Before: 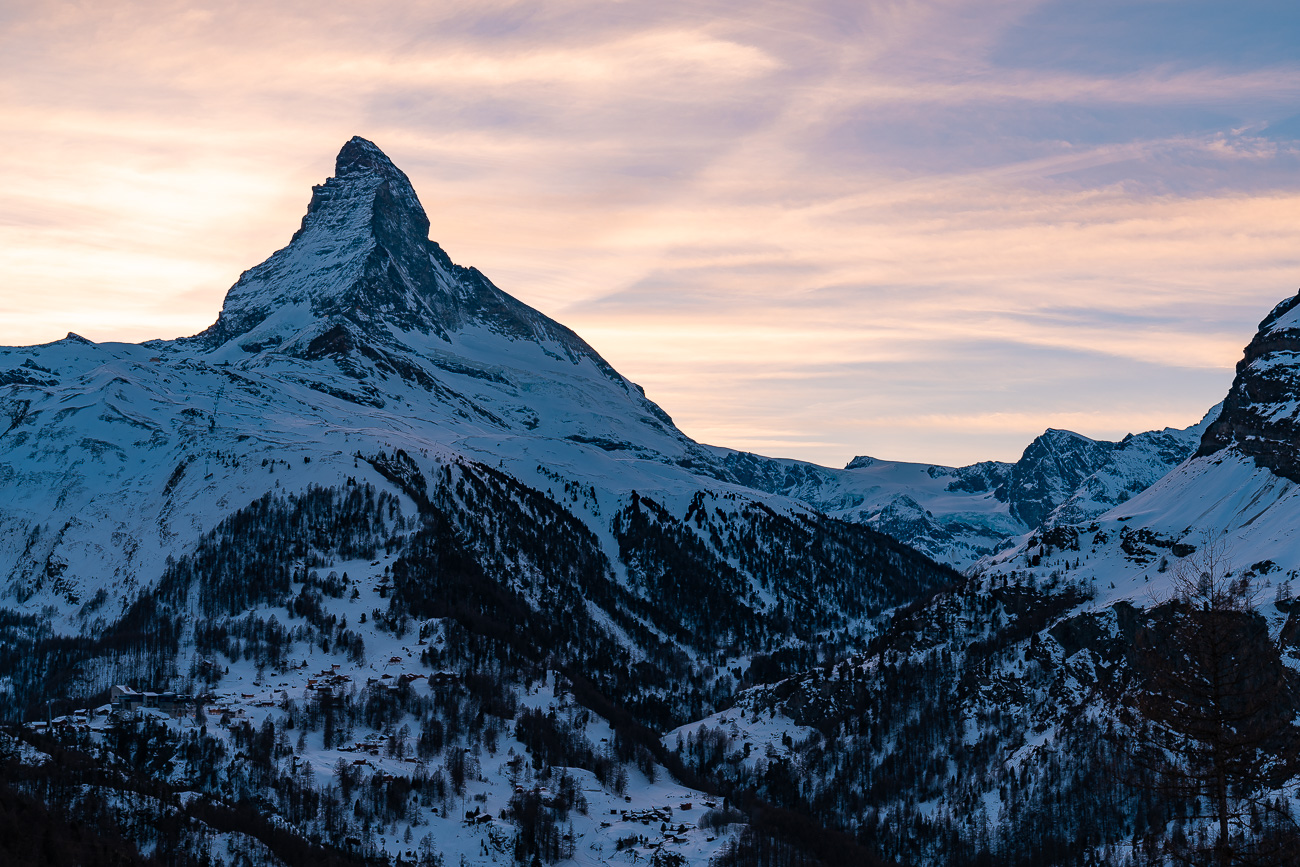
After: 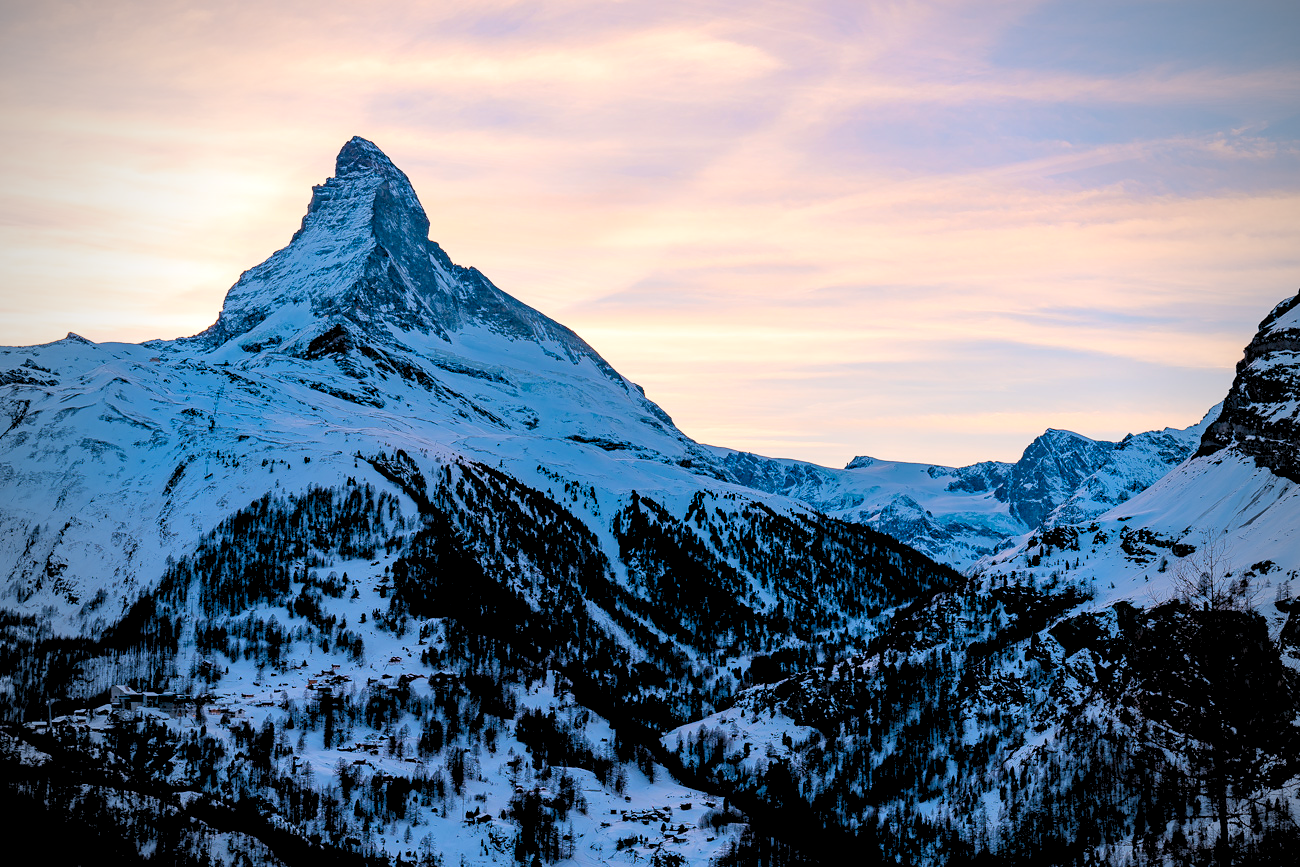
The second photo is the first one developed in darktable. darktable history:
vignetting: fall-off start 71.74%
levels: levels [0.072, 0.414, 0.976]
